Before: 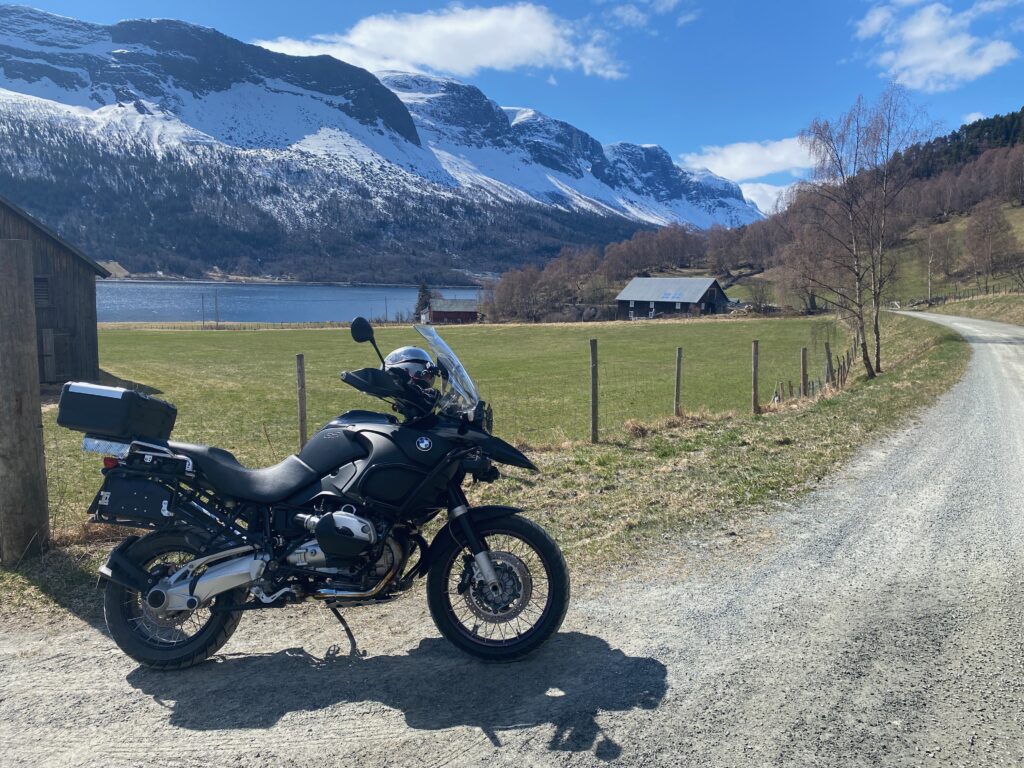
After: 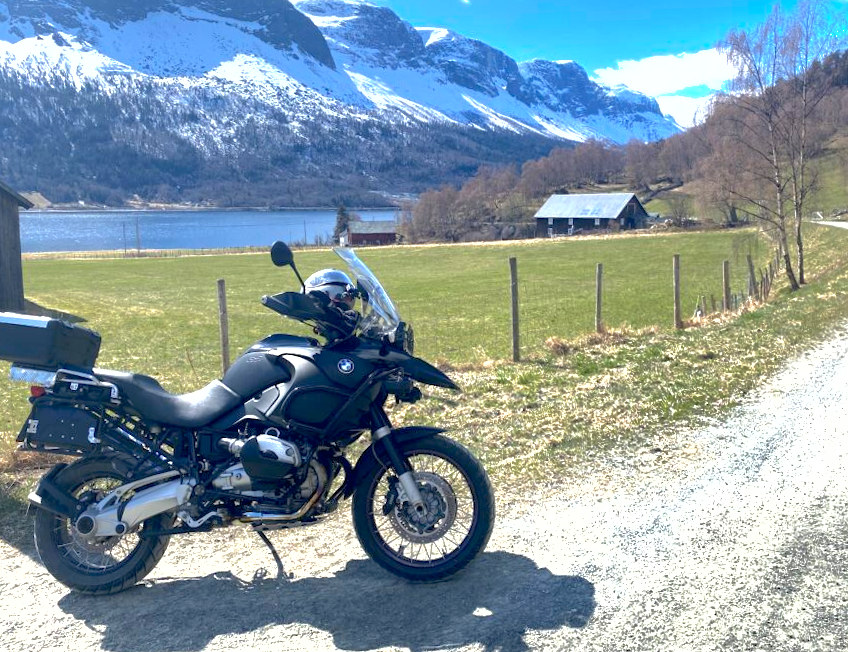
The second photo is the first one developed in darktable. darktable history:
crop: left 6.446%, top 8.188%, right 9.538%, bottom 3.548%
exposure: black level correction 0, exposure 1.2 EV, compensate highlight preservation false
rotate and perspective: rotation -1.32°, lens shift (horizontal) -0.031, crop left 0.015, crop right 0.985, crop top 0.047, crop bottom 0.982
shadows and highlights: shadows 40, highlights -60
